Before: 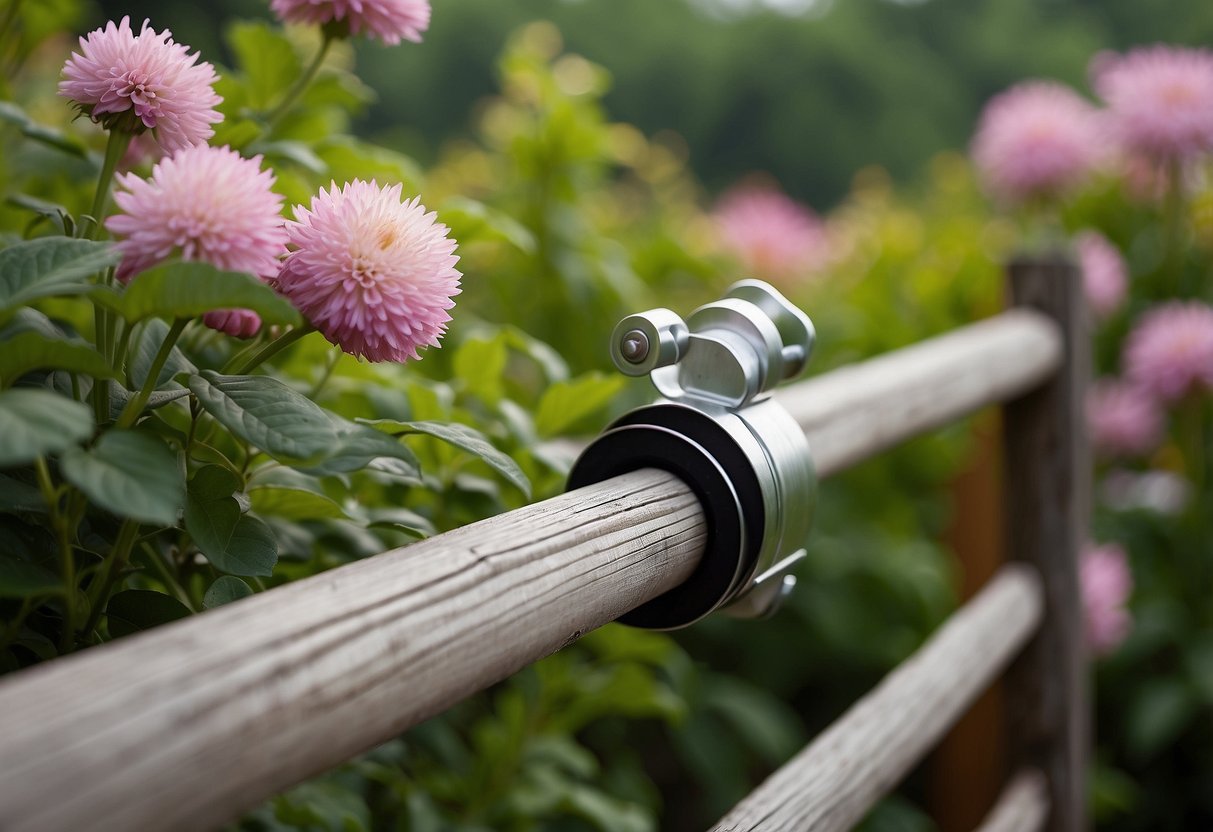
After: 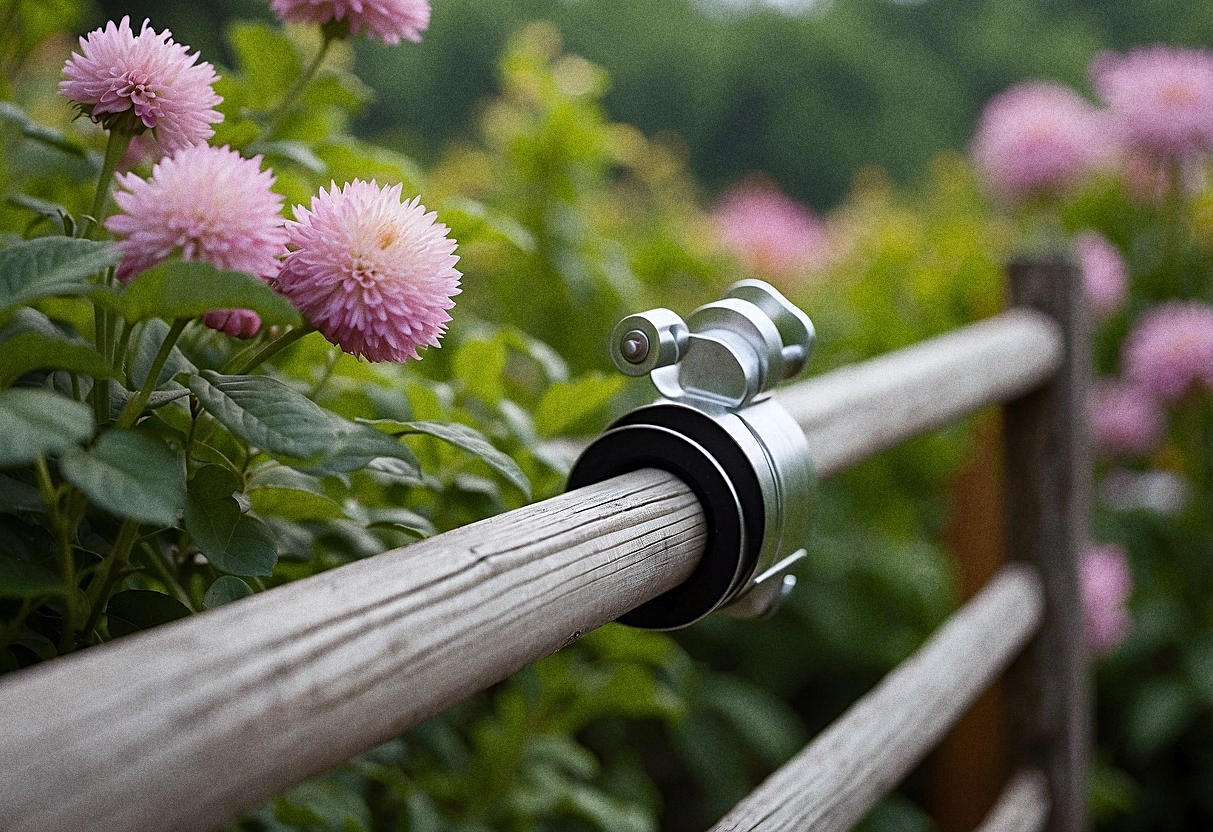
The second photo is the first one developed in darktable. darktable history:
sharpen: on, module defaults
white balance: red 0.98, blue 1.034
grain: coarseness 0.09 ISO, strength 40%
